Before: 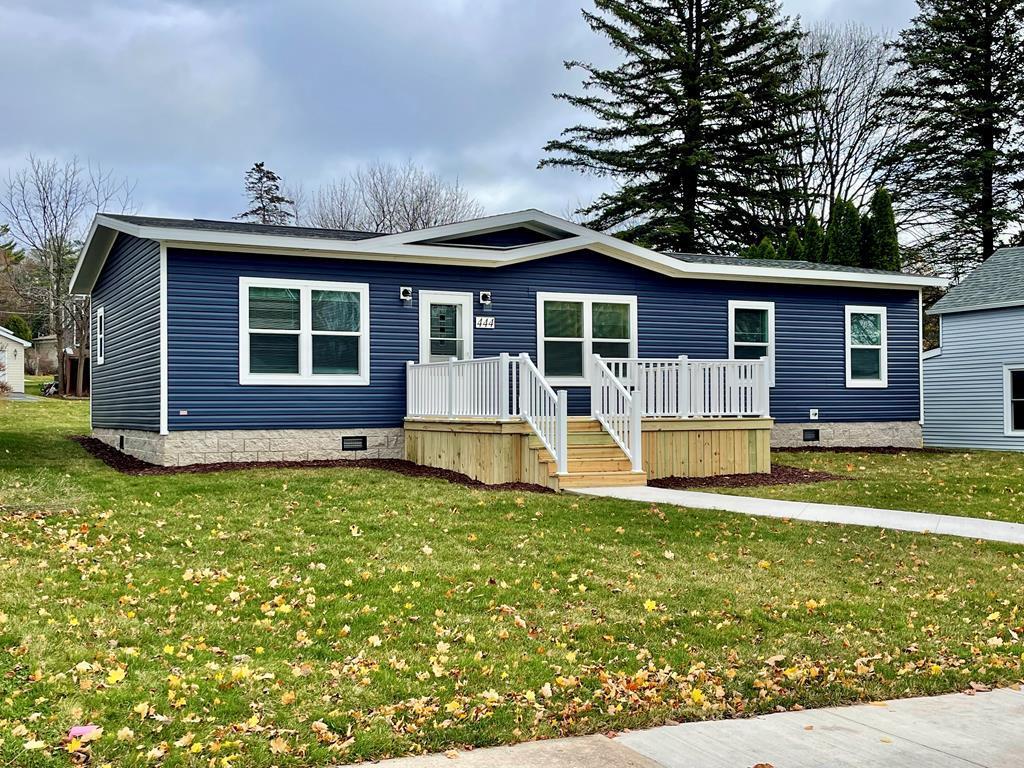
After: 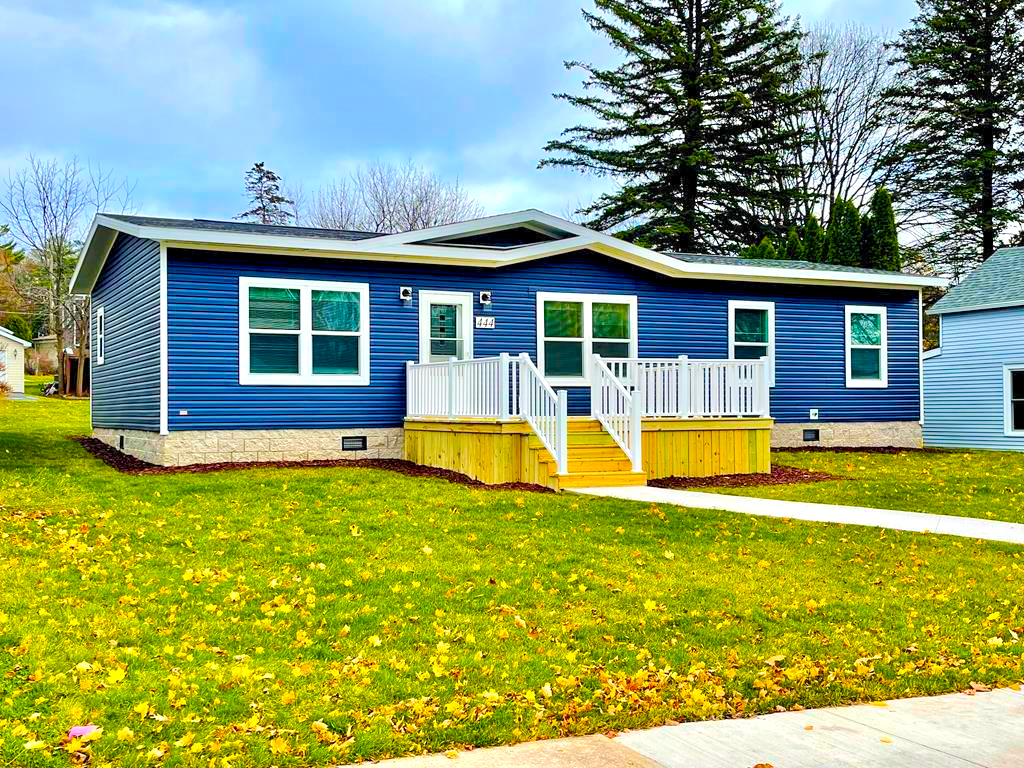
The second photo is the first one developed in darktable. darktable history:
color balance rgb: power › hue 323.31°, perceptual saturation grading › global saturation 66.213%, perceptual saturation grading › highlights 59.659%, perceptual saturation grading › mid-tones 49.898%, perceptual saturation grading › shadows 49.921%
tone equalizer: -8 EV 0.963 EV, -7 EV 1.01 EV, -6 EV 1 EV, -5 EV 0.982 EV, -4 EV 1.03 EV, -3 EV 0.739 EV, -2 EV 0.49 EV, -1 EV 0.241 EV, edges refinement/feathering 500, mask exposure compensation -1.57 EV, preserve details no
local contrast: highlights 104%, shadows 97%, detail 119%, midtone range 0.2
